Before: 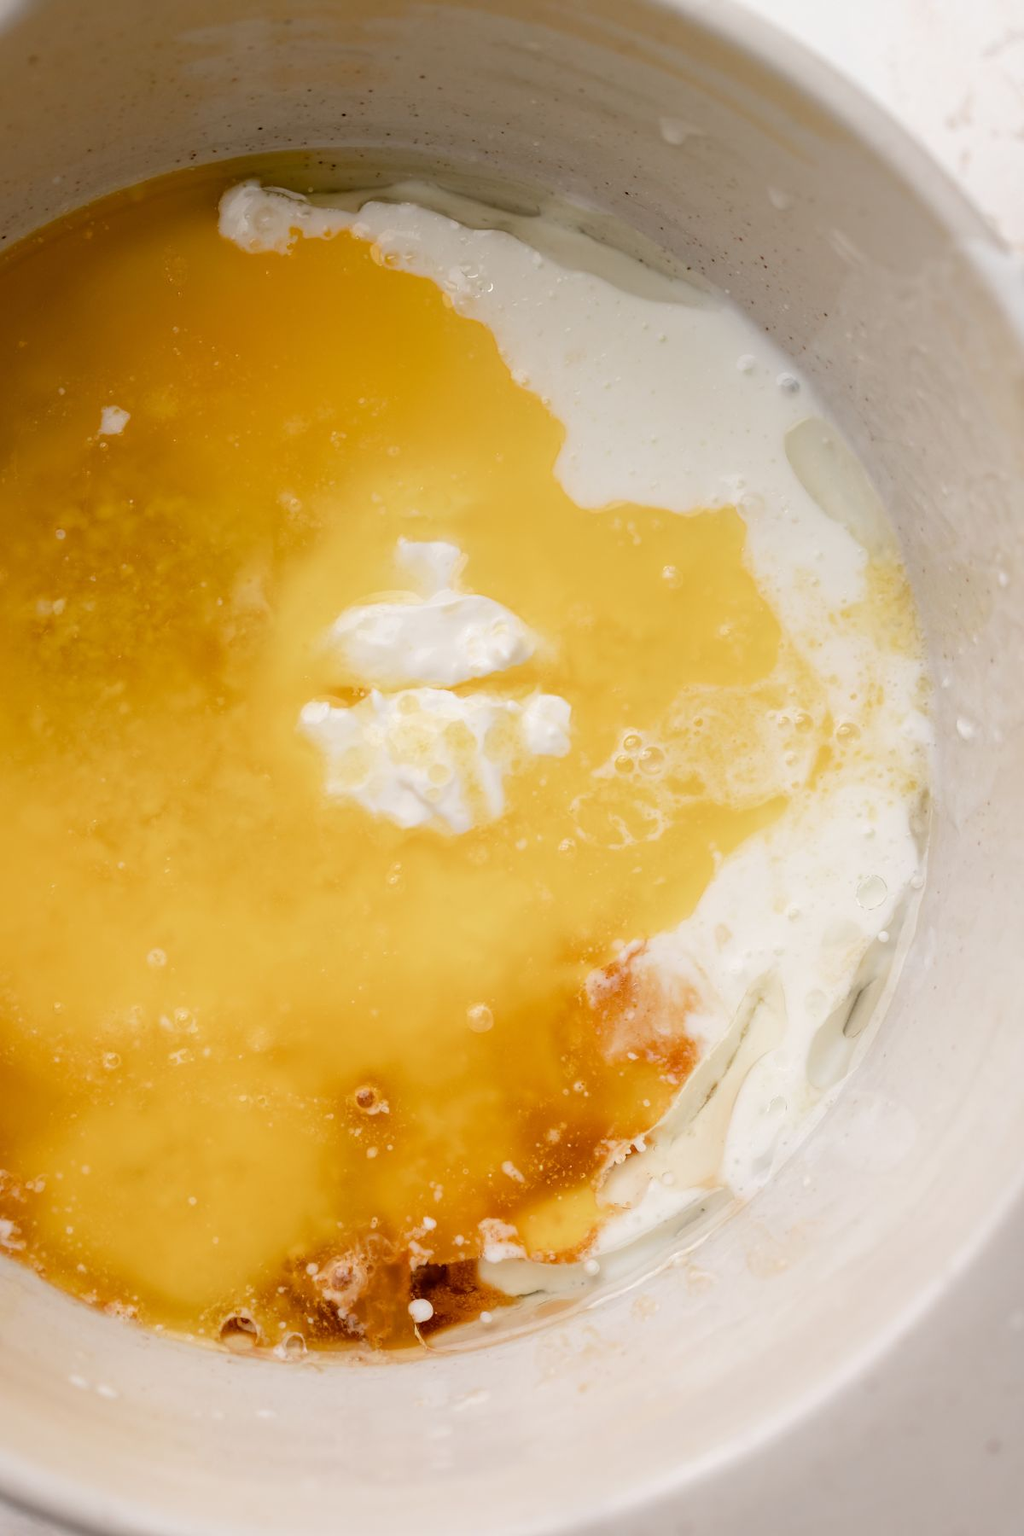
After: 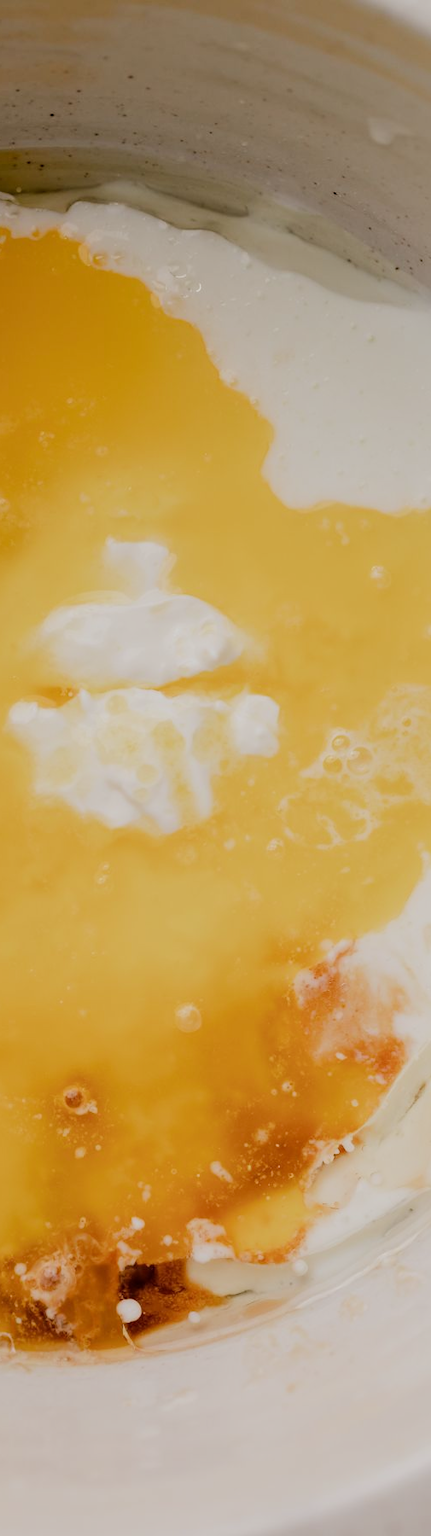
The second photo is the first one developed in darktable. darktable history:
filmic rgb: black relative exposure -7.65 EV, white relative exposure 4.56 EV, hardness 3.61
crop: left 28.583%, right 29.231%
